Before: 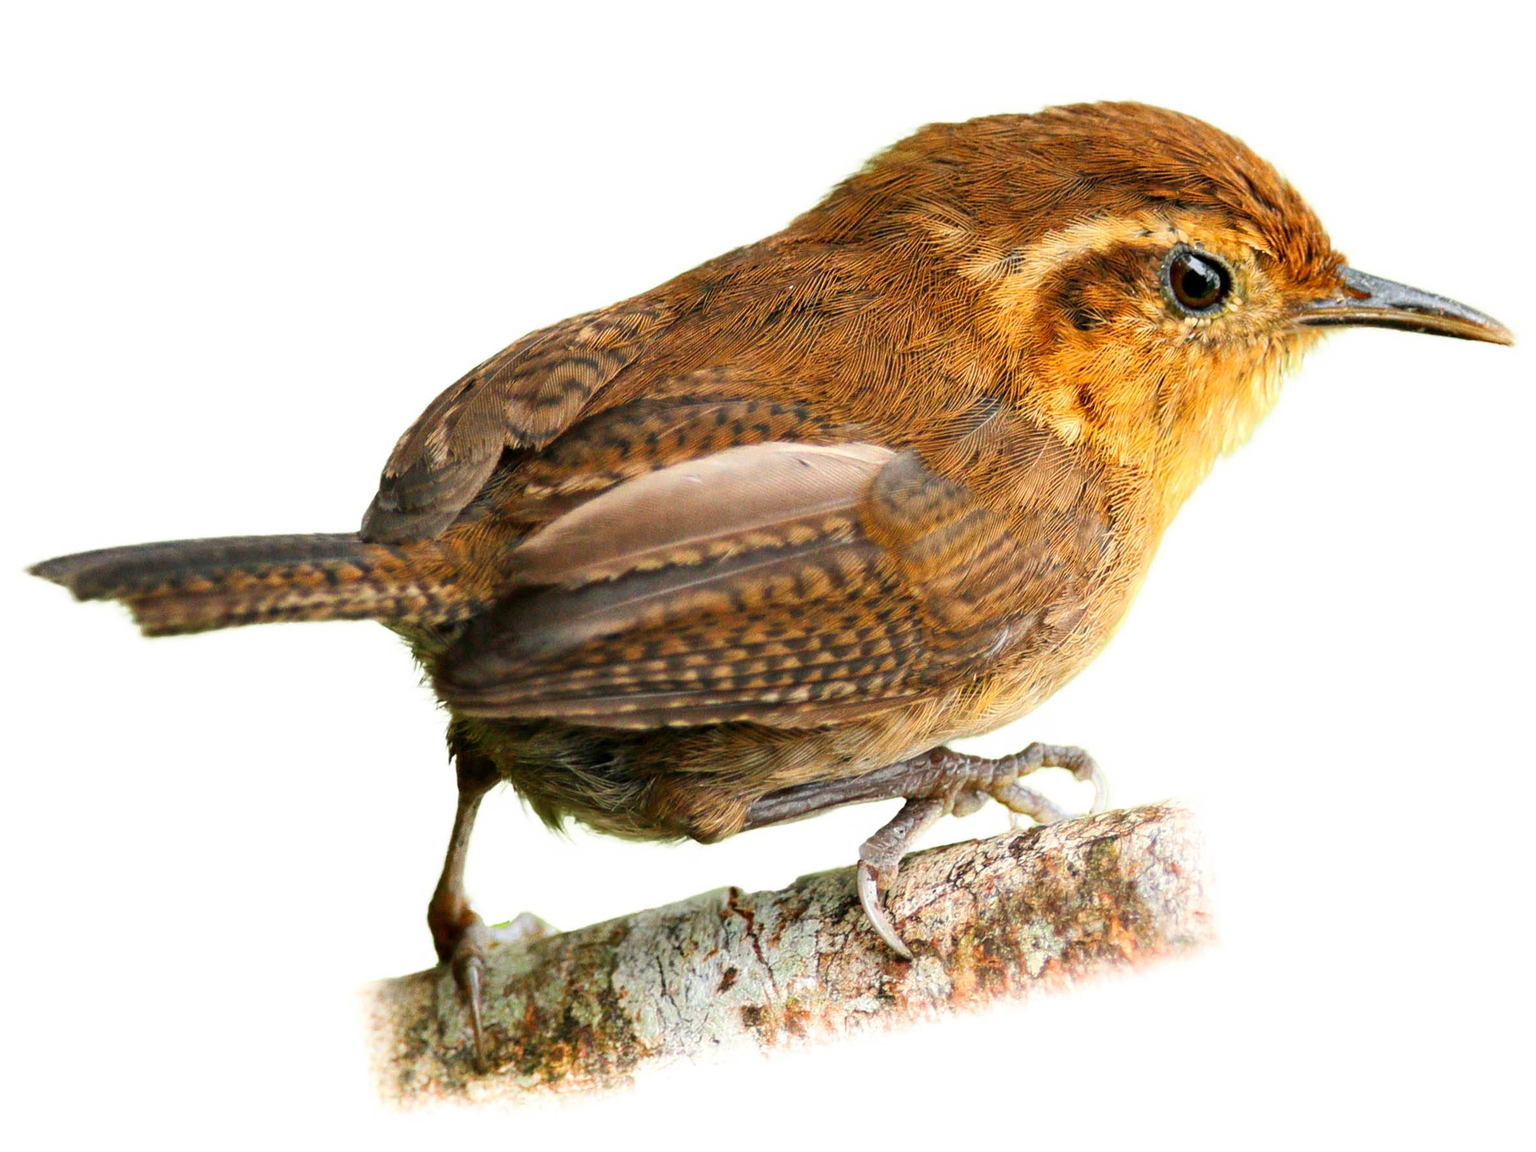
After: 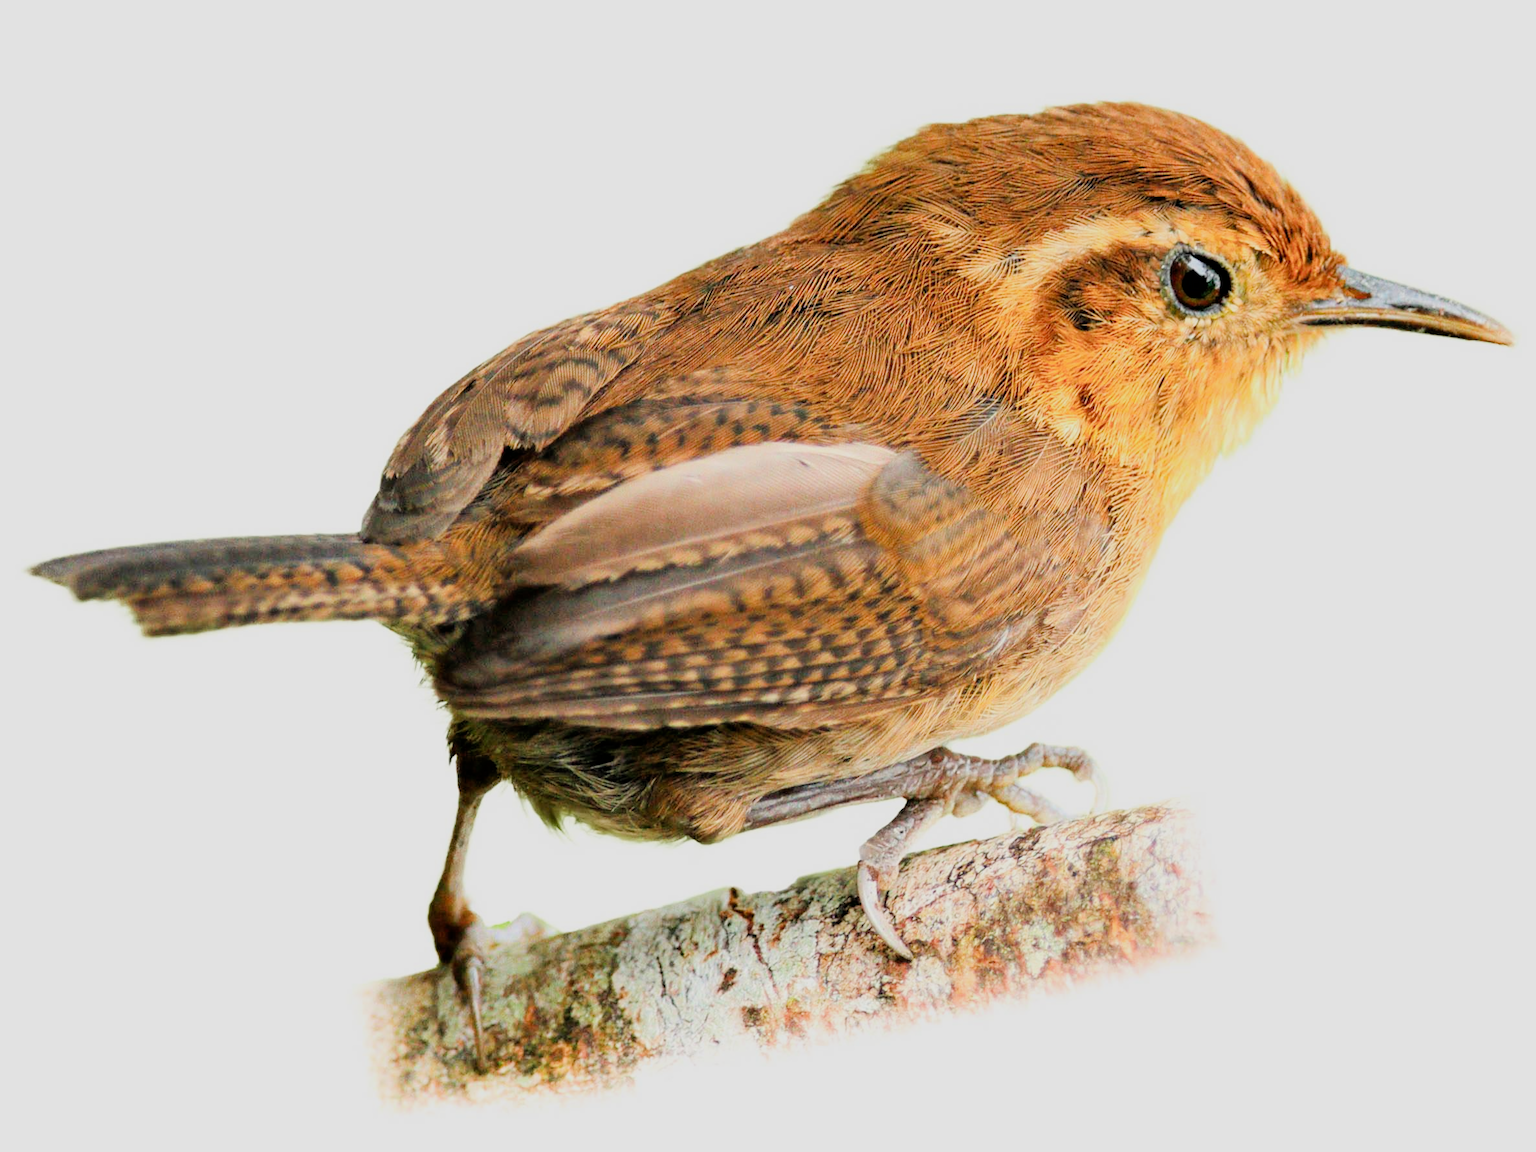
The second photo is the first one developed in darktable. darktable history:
filmic rgb: black relative exposure -6.98 EV, white relative exposure 5.63 EV, hardness 2.86
exposure: exposure 0.74 EV, compensate highlight preservation false
